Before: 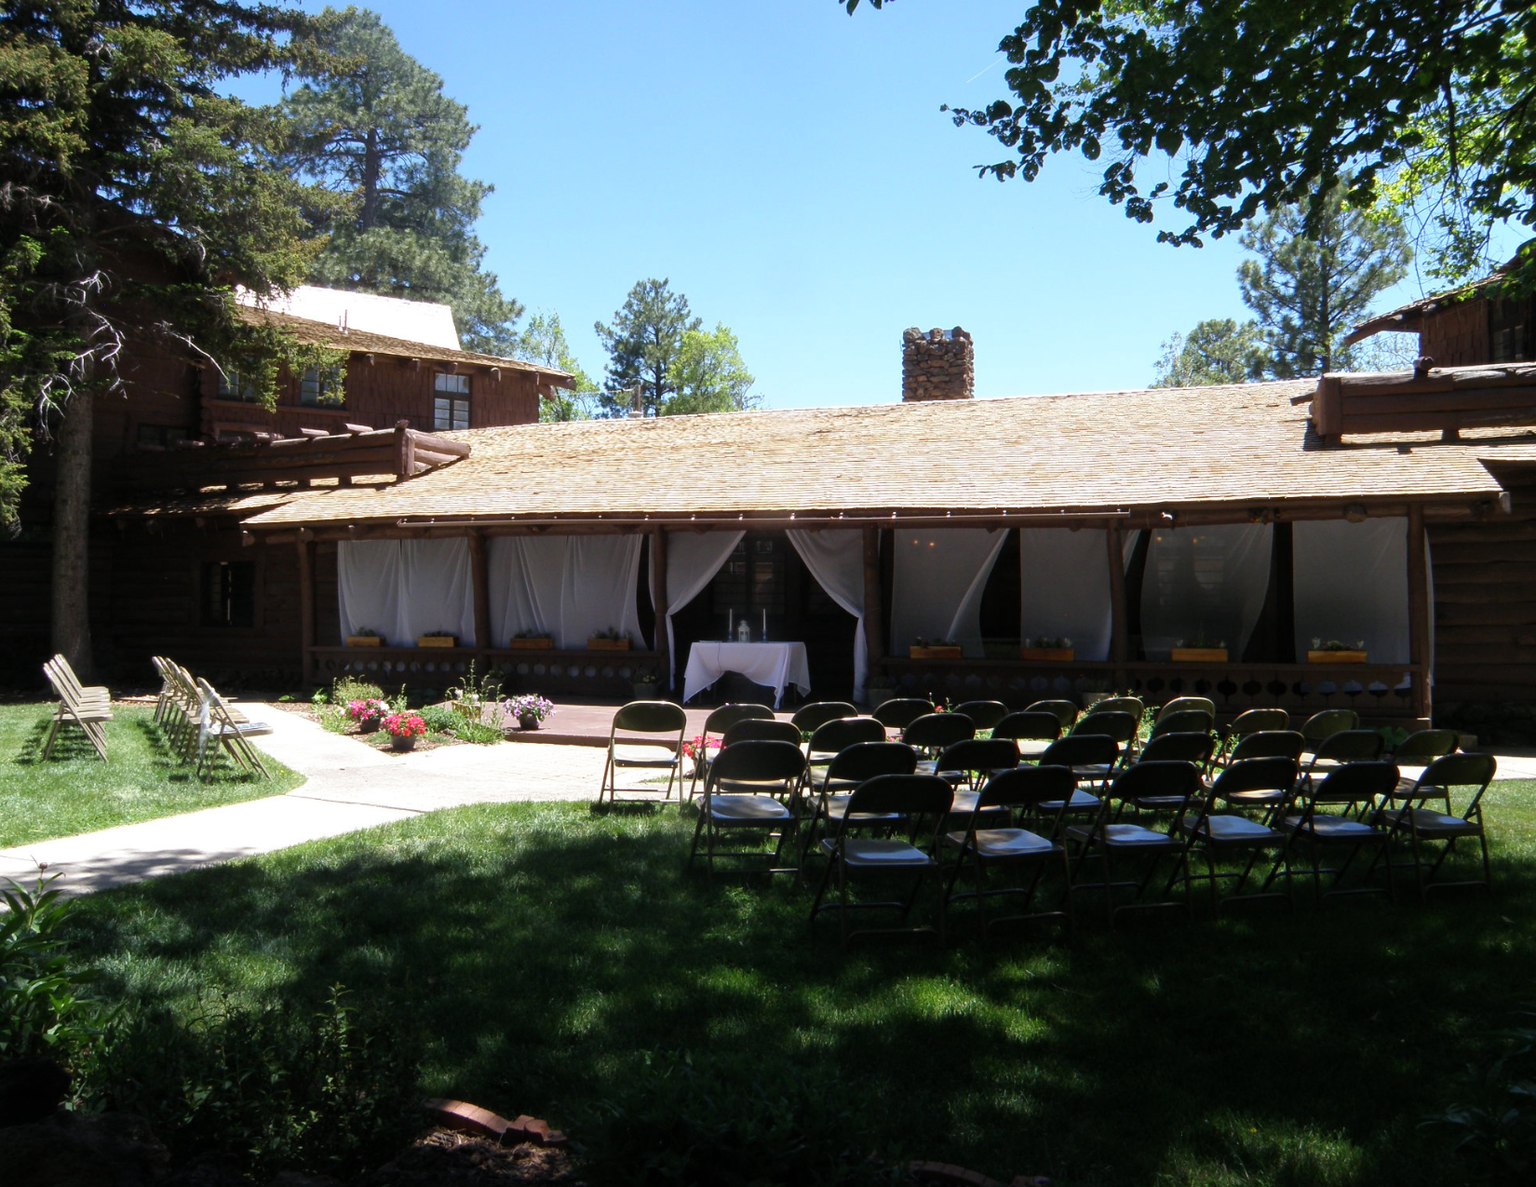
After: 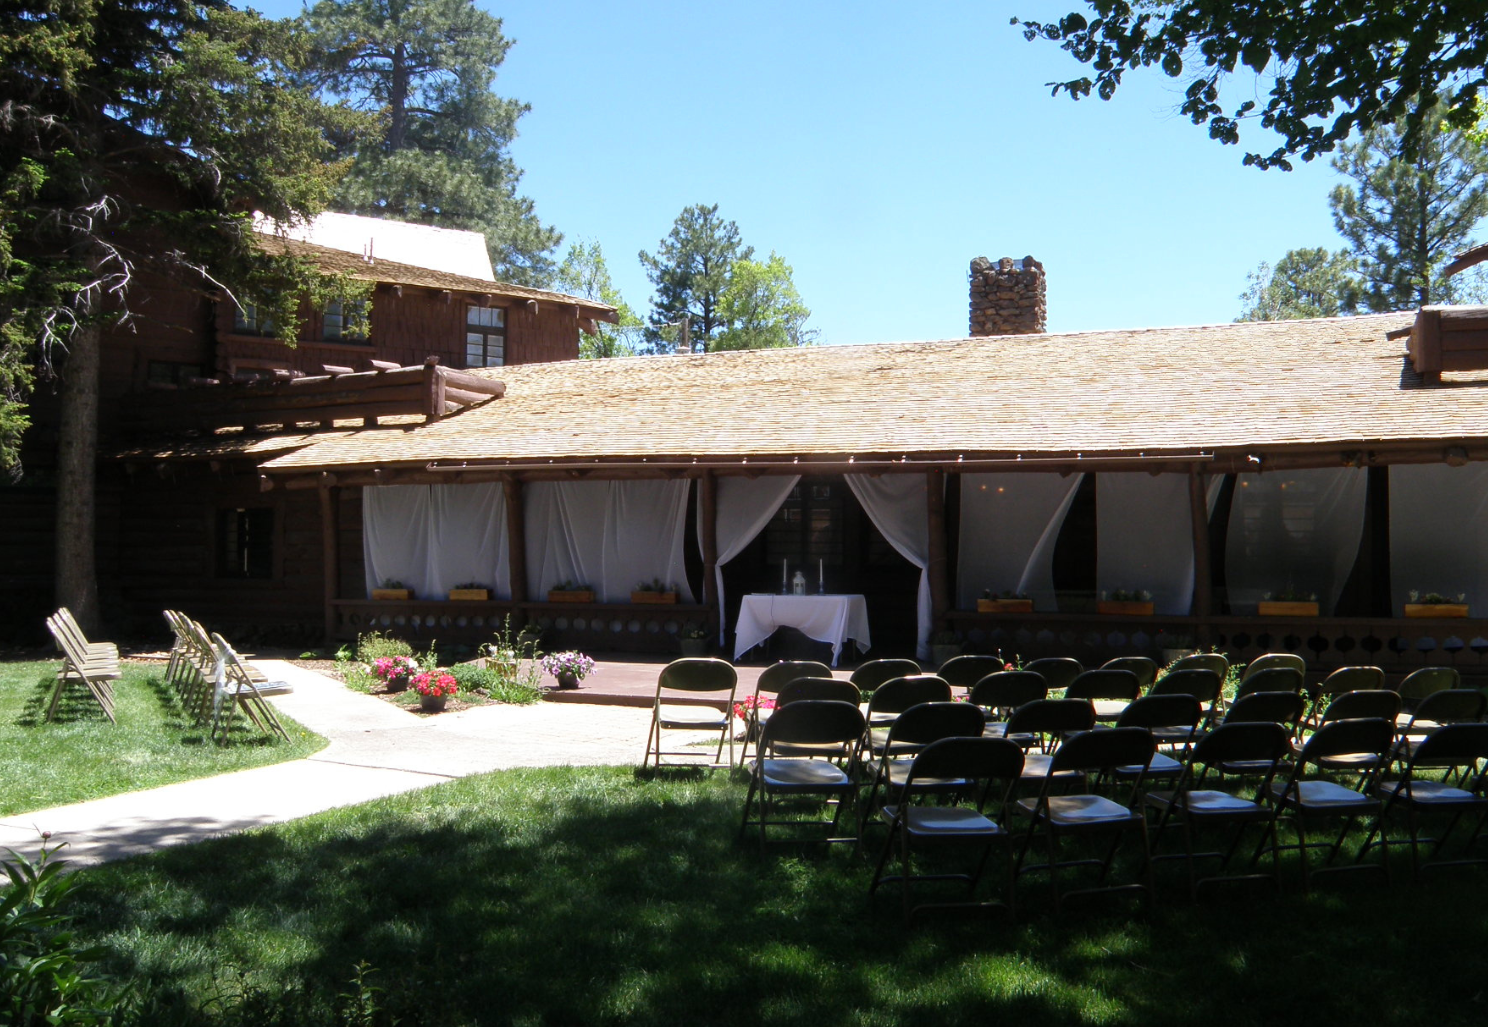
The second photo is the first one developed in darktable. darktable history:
crop: top 7.492%, right 9.807%, bottom 11.921%
